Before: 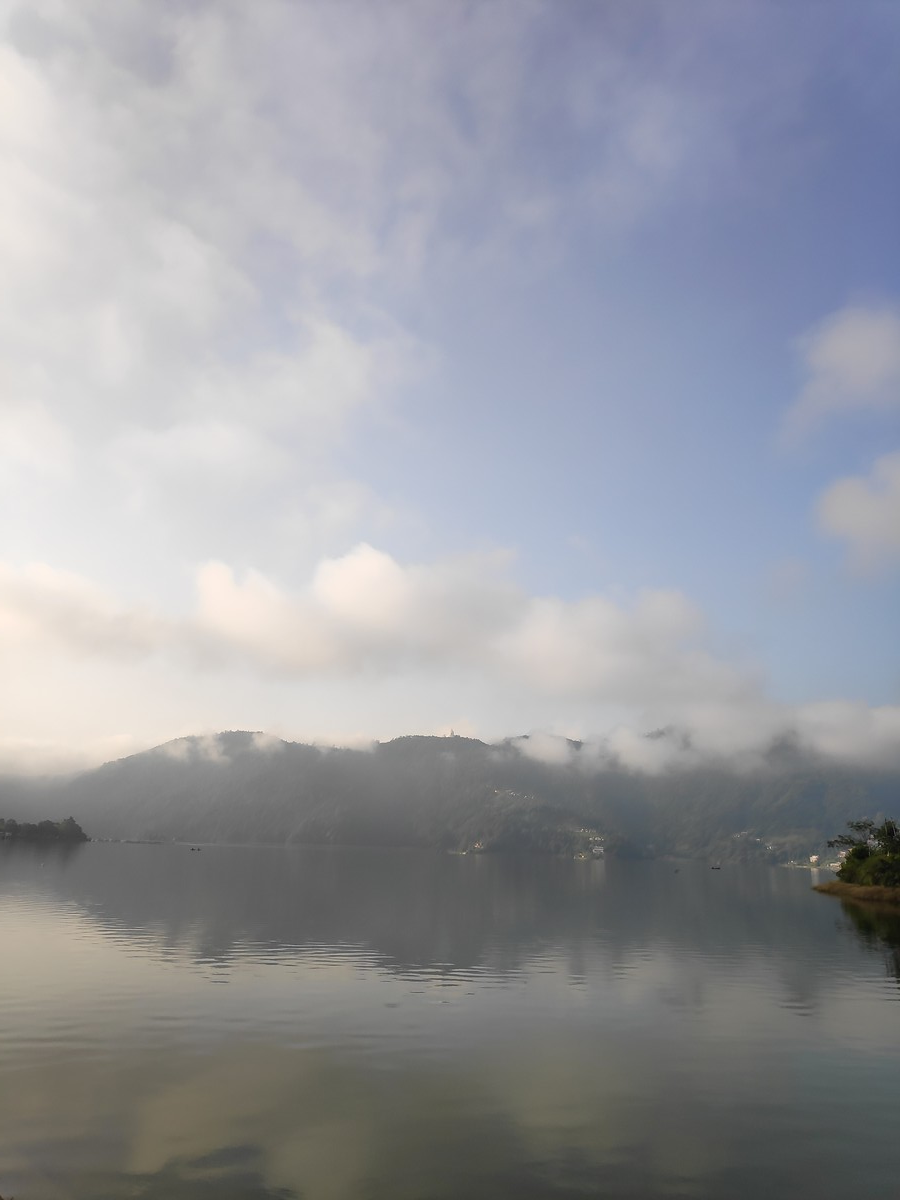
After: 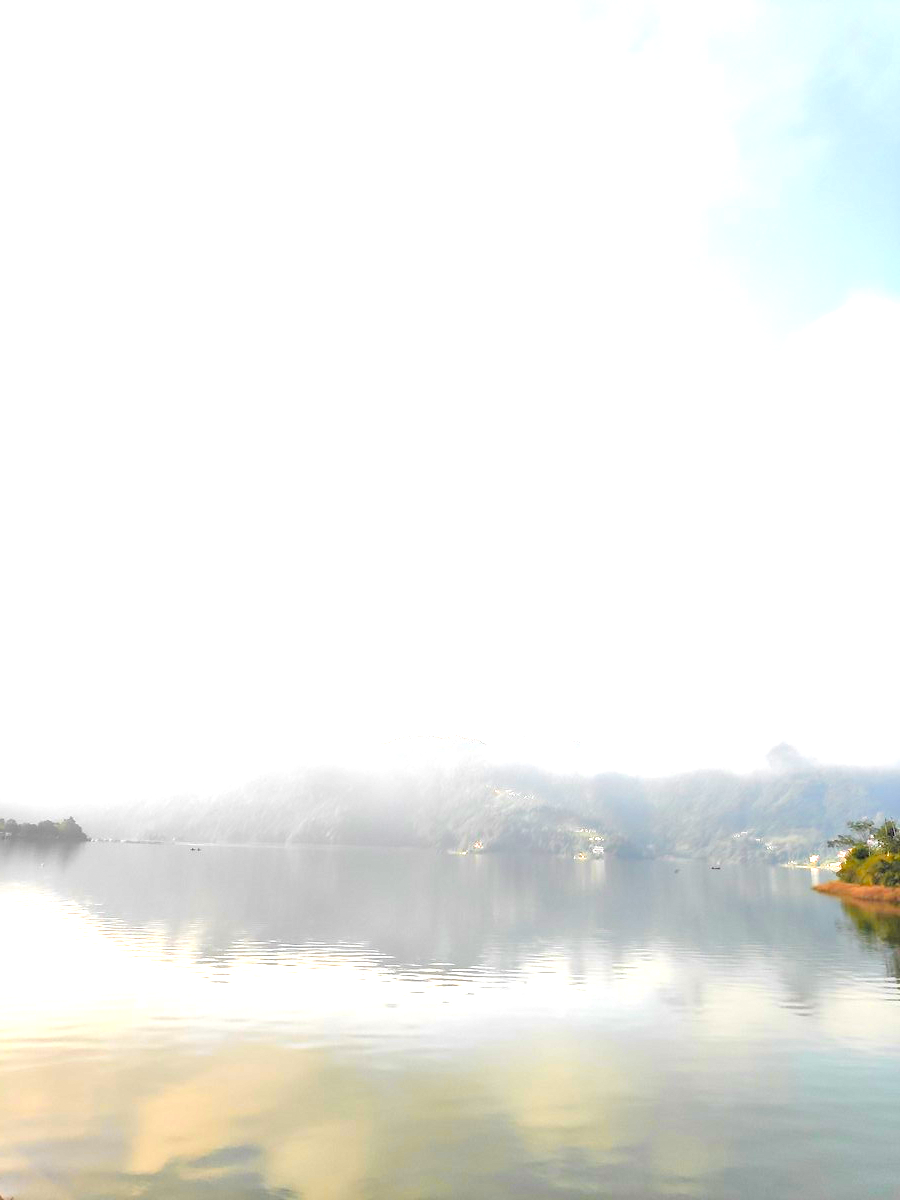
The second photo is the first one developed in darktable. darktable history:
rgb levels: levels [[0.01, 0.419, 0.839], [0, 0.5, 1], [0, 0.5, 1]]
grain: coarseness 0.81 ISO, strength 1.34%, mid-tones bias 0%
exposure: exposure 2 EV, compensate exposure bias true, compensate highlight preservation false
color zones: curves: ch1 [(0.24, 0.629) (0.75, 0.5)]; ch2 [(0.255, 0.454) (0.745, 0.491)], mix 102.12%
tone equalizer: -7 EV 0.15 EV, -6 EV 0.6 EV, -5 EV 1.15 EV, -4 EV 1.33 EV, -3 EV 1.15 EV, -2 EV 0.6 EV, -1 EV 0.15 EV, mask exposure compensation -0.5 EV
